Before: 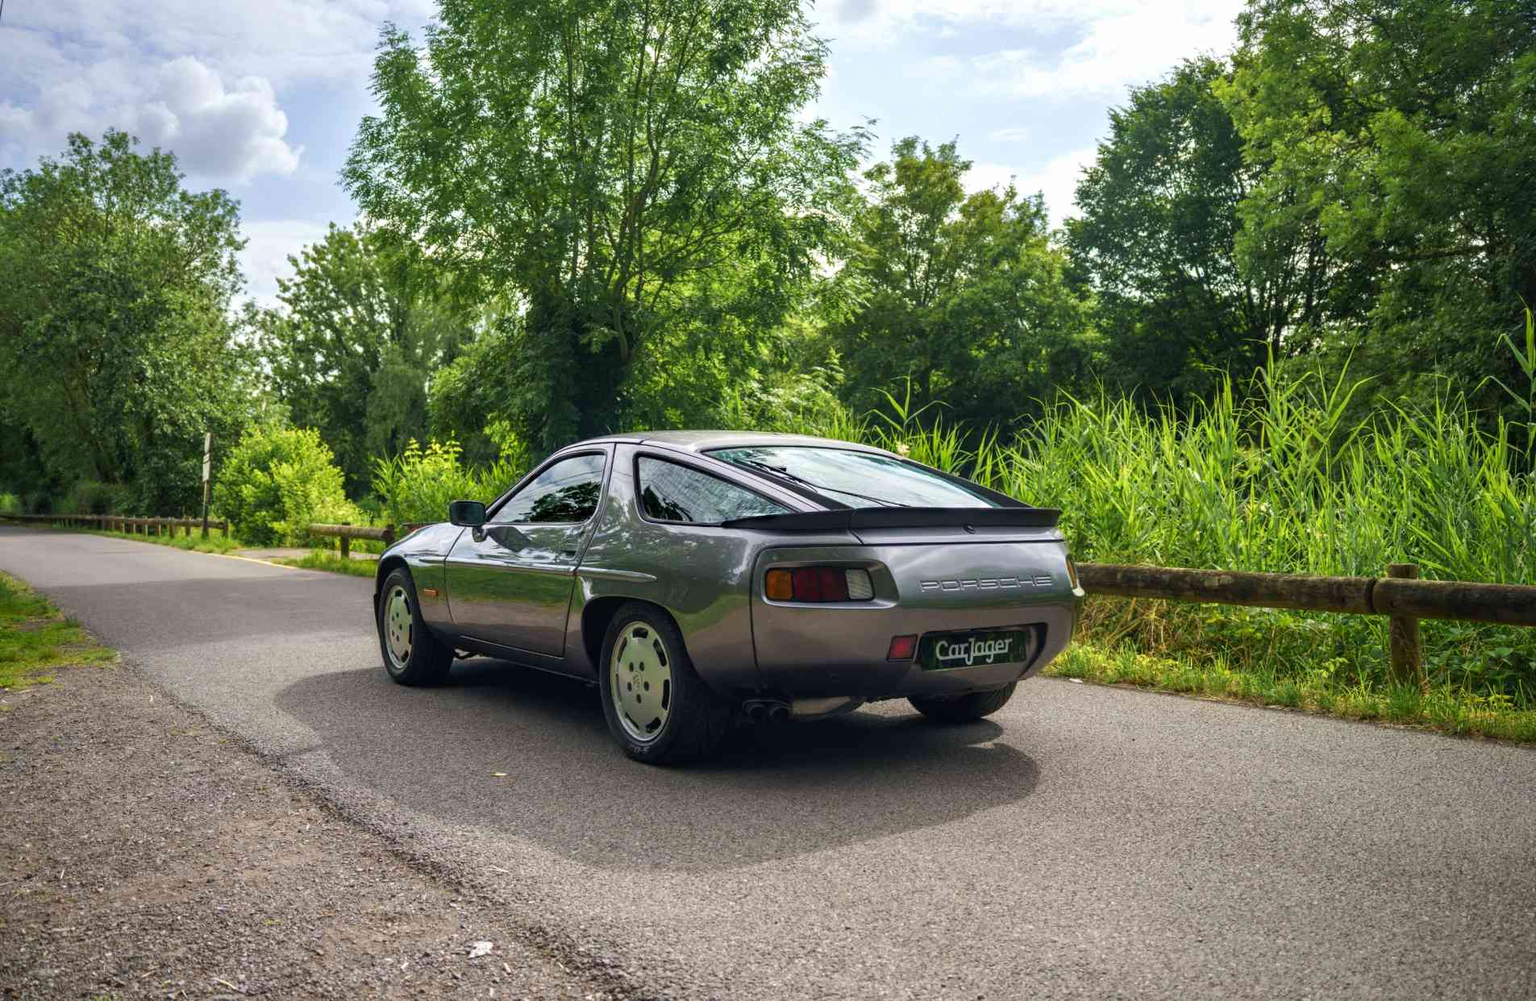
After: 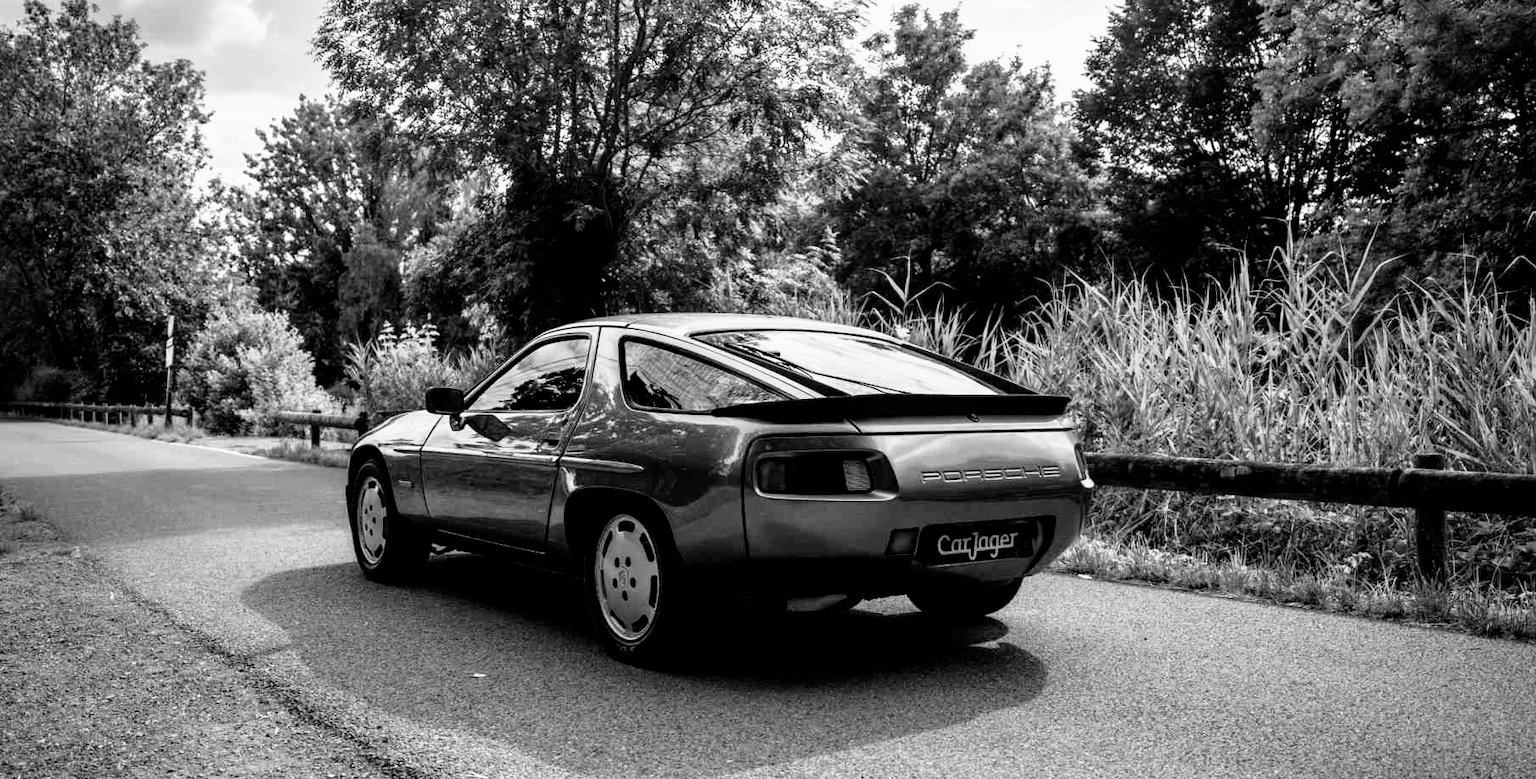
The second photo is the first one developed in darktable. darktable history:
crop and rotate: left 2.991%, top 13.302%, right 1.981%, bottom 12.636%
monochrome: a 16.06, b 15.48, size 1
filmic rgb: black relative exposure -3.57 EV, white relative exposure 2.29 EV, hardness 3.41
